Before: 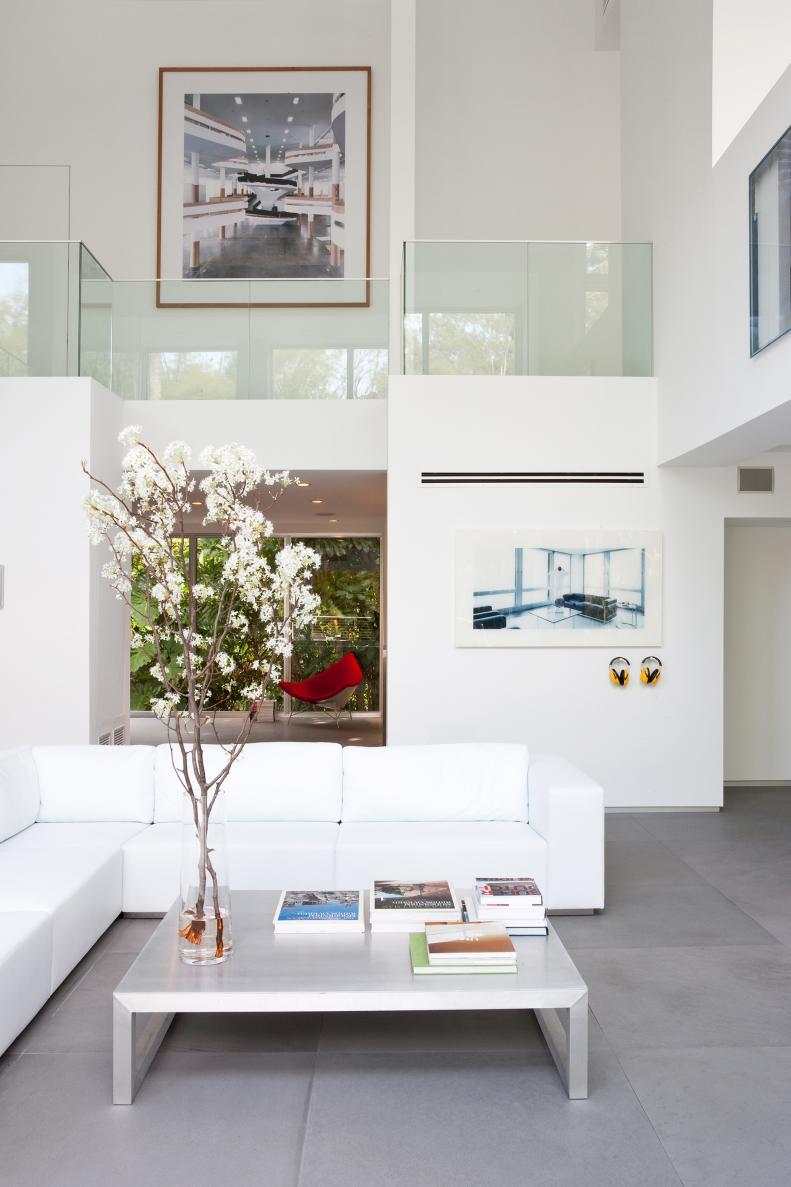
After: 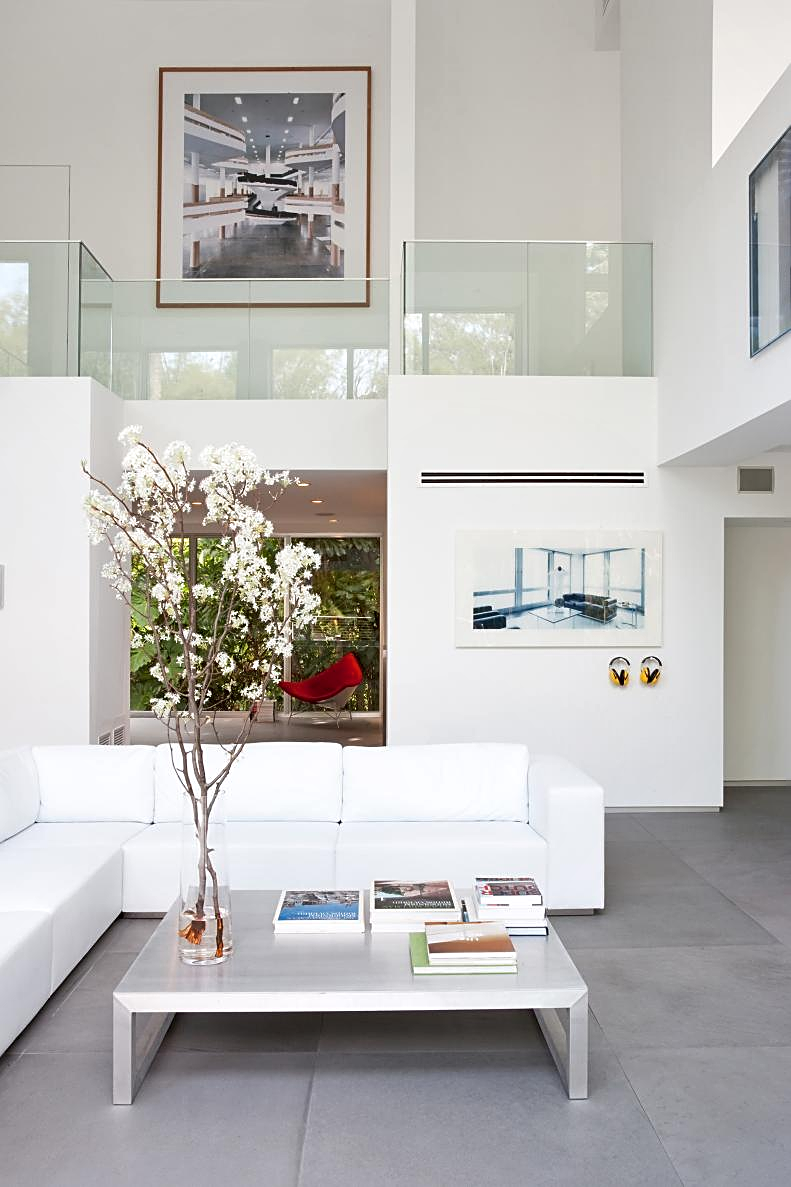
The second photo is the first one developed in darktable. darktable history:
local contrast: mode bilateral grid, contrast 20, coarseness 49, detail 119%, midtone range 0.2
sharpen: on, module defaults
